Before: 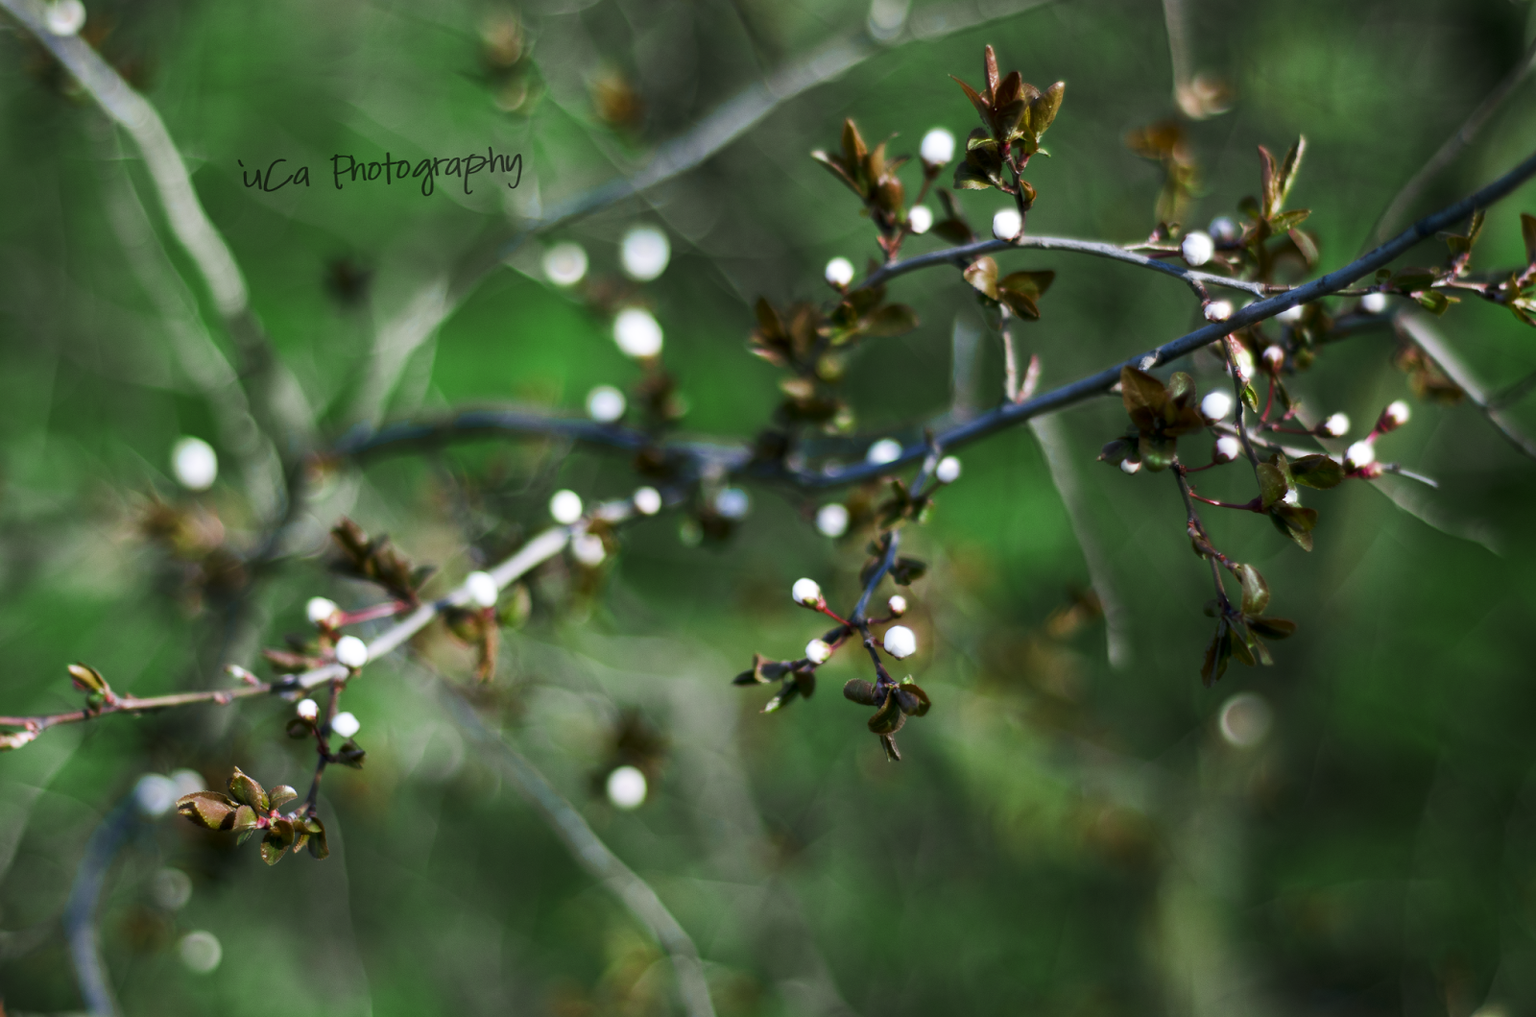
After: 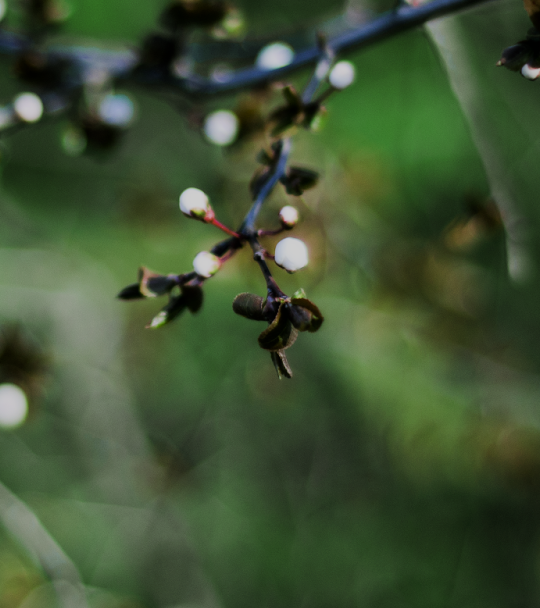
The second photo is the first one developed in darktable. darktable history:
filmic rgb: black relative exposure -6.94 EV, white relative exposure 5.67 EV, threshold 2.96 EV, hardness 2.86, enable highlight reconstruction true
crop: left 40.424%, top 39.12%, right 25.667%, bottom 3.059%
contrast equalizer: y [[0.5, 0.501, 0.525, 0.597, 0.58, 0.514], [0.5 ×6], [0.5 ×6], [0 ×6], [0 ×6]], mix -0.22
